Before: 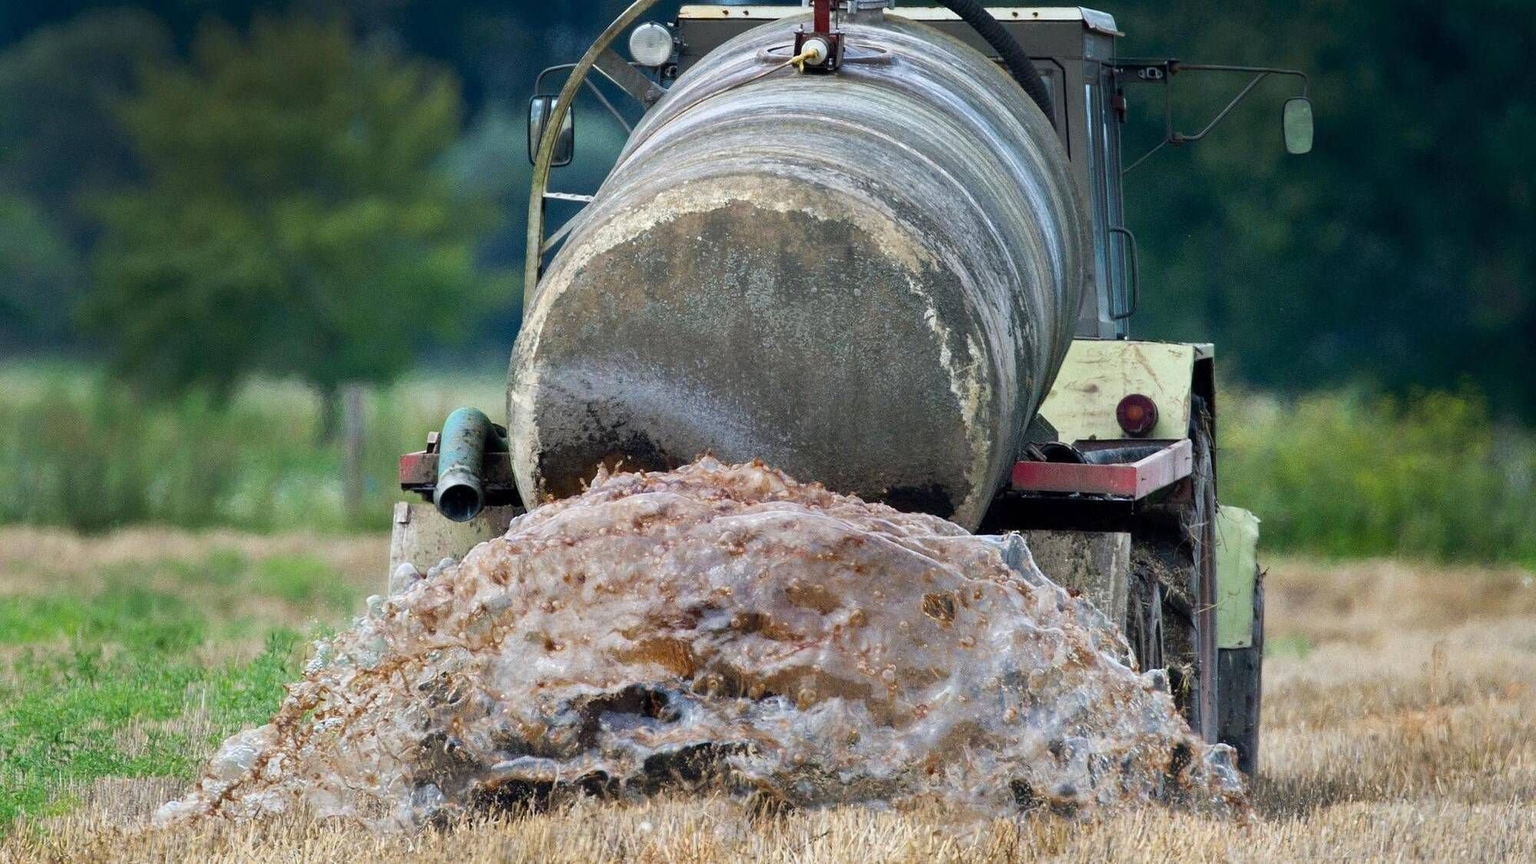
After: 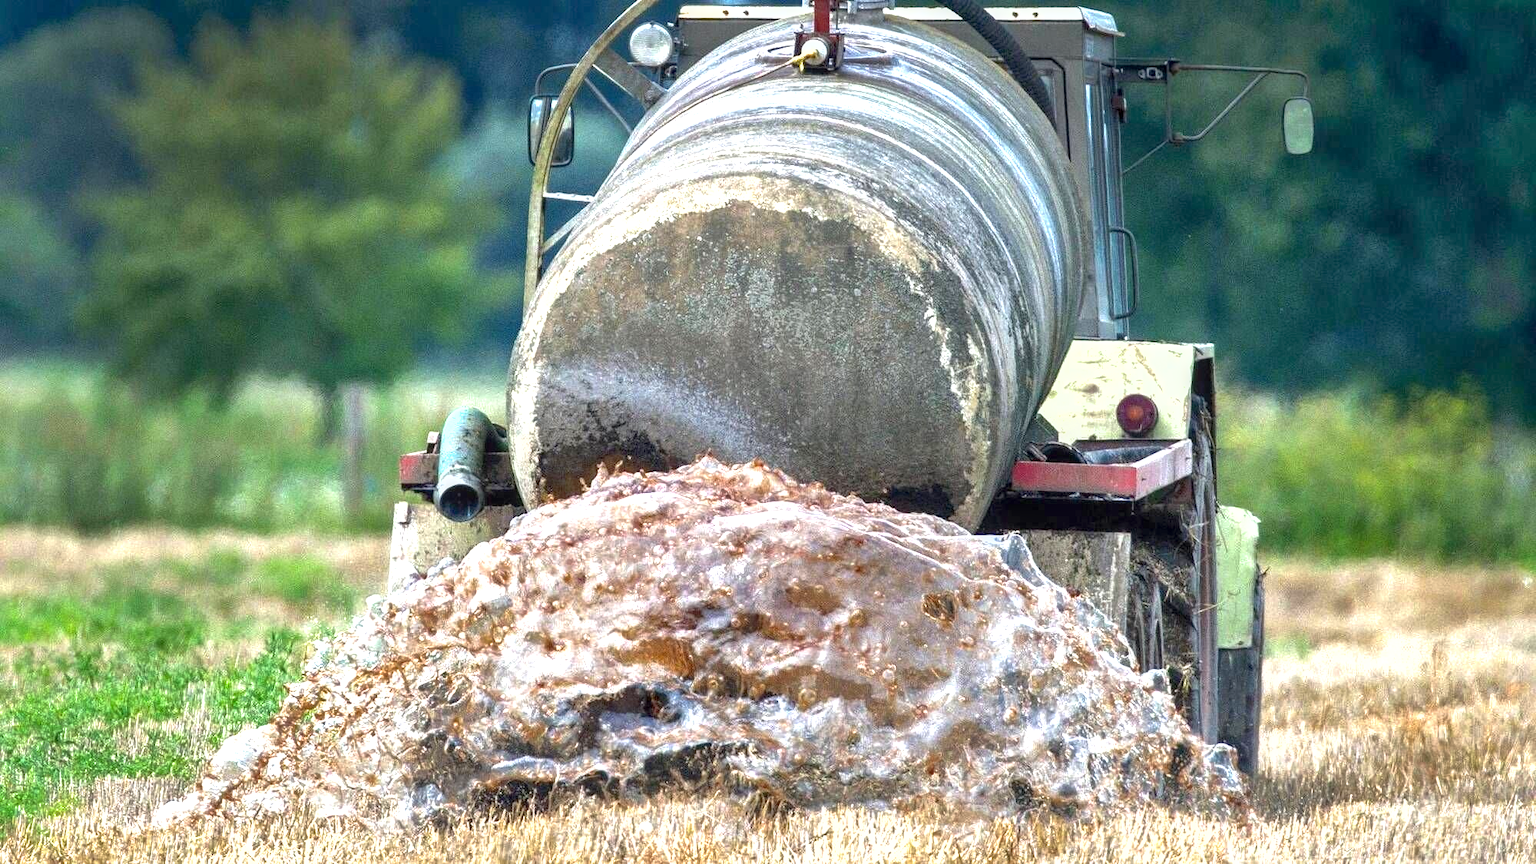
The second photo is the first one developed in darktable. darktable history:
shadows and highlights: on, module defaults
exposure: black level correction 0, exposure 1 EV, compensate highlight preservation false
local contrast: on, module defaults
